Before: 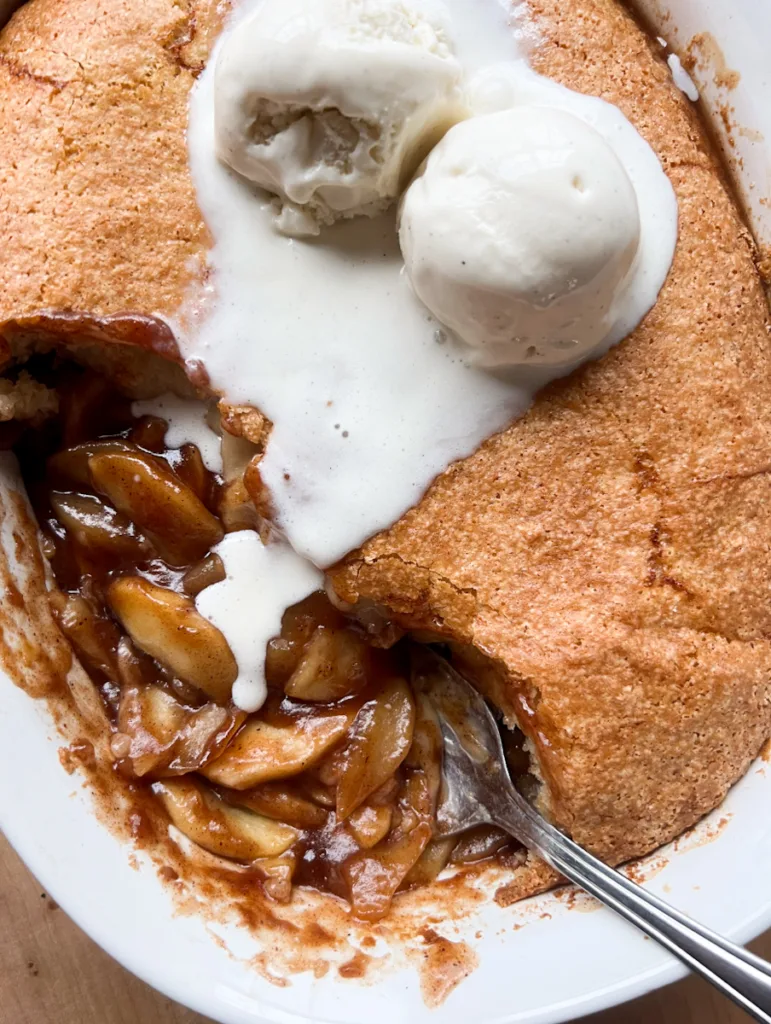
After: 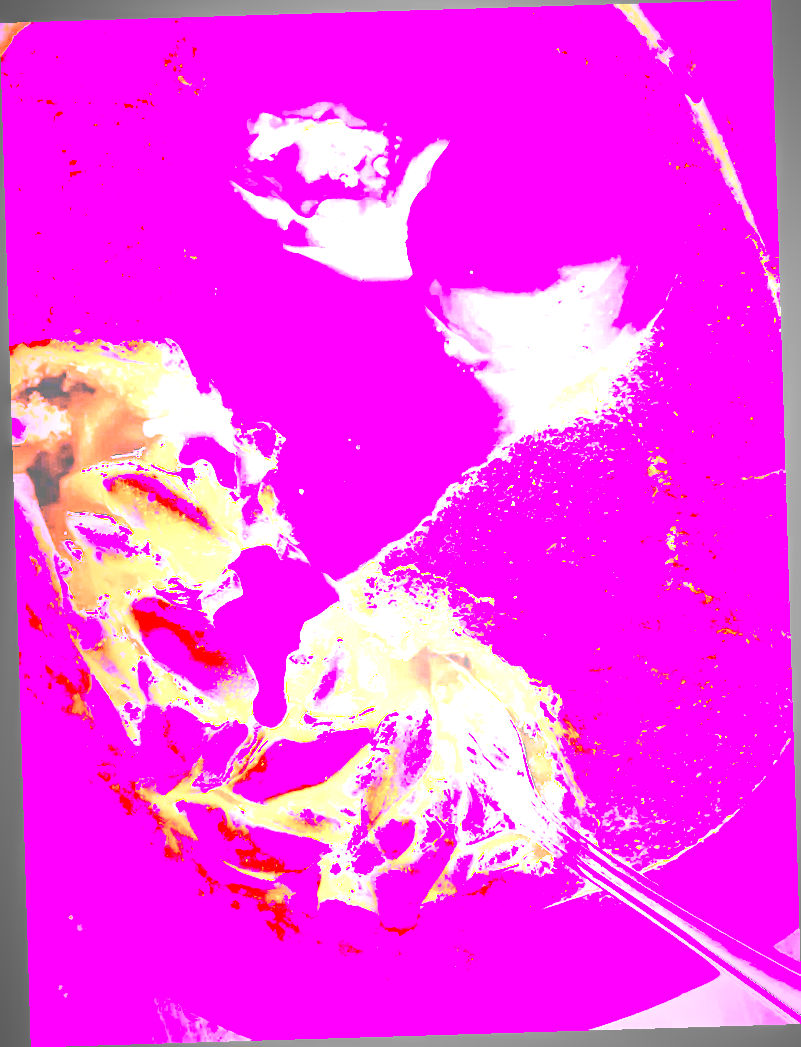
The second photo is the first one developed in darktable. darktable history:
rotate and perspective: rotation -1.75°, automatic cropping off
white balance: red 8, blue 8
local contrast: on, module defaults
exposure: exposure 0.6 EV, compensate highlight preservation false
